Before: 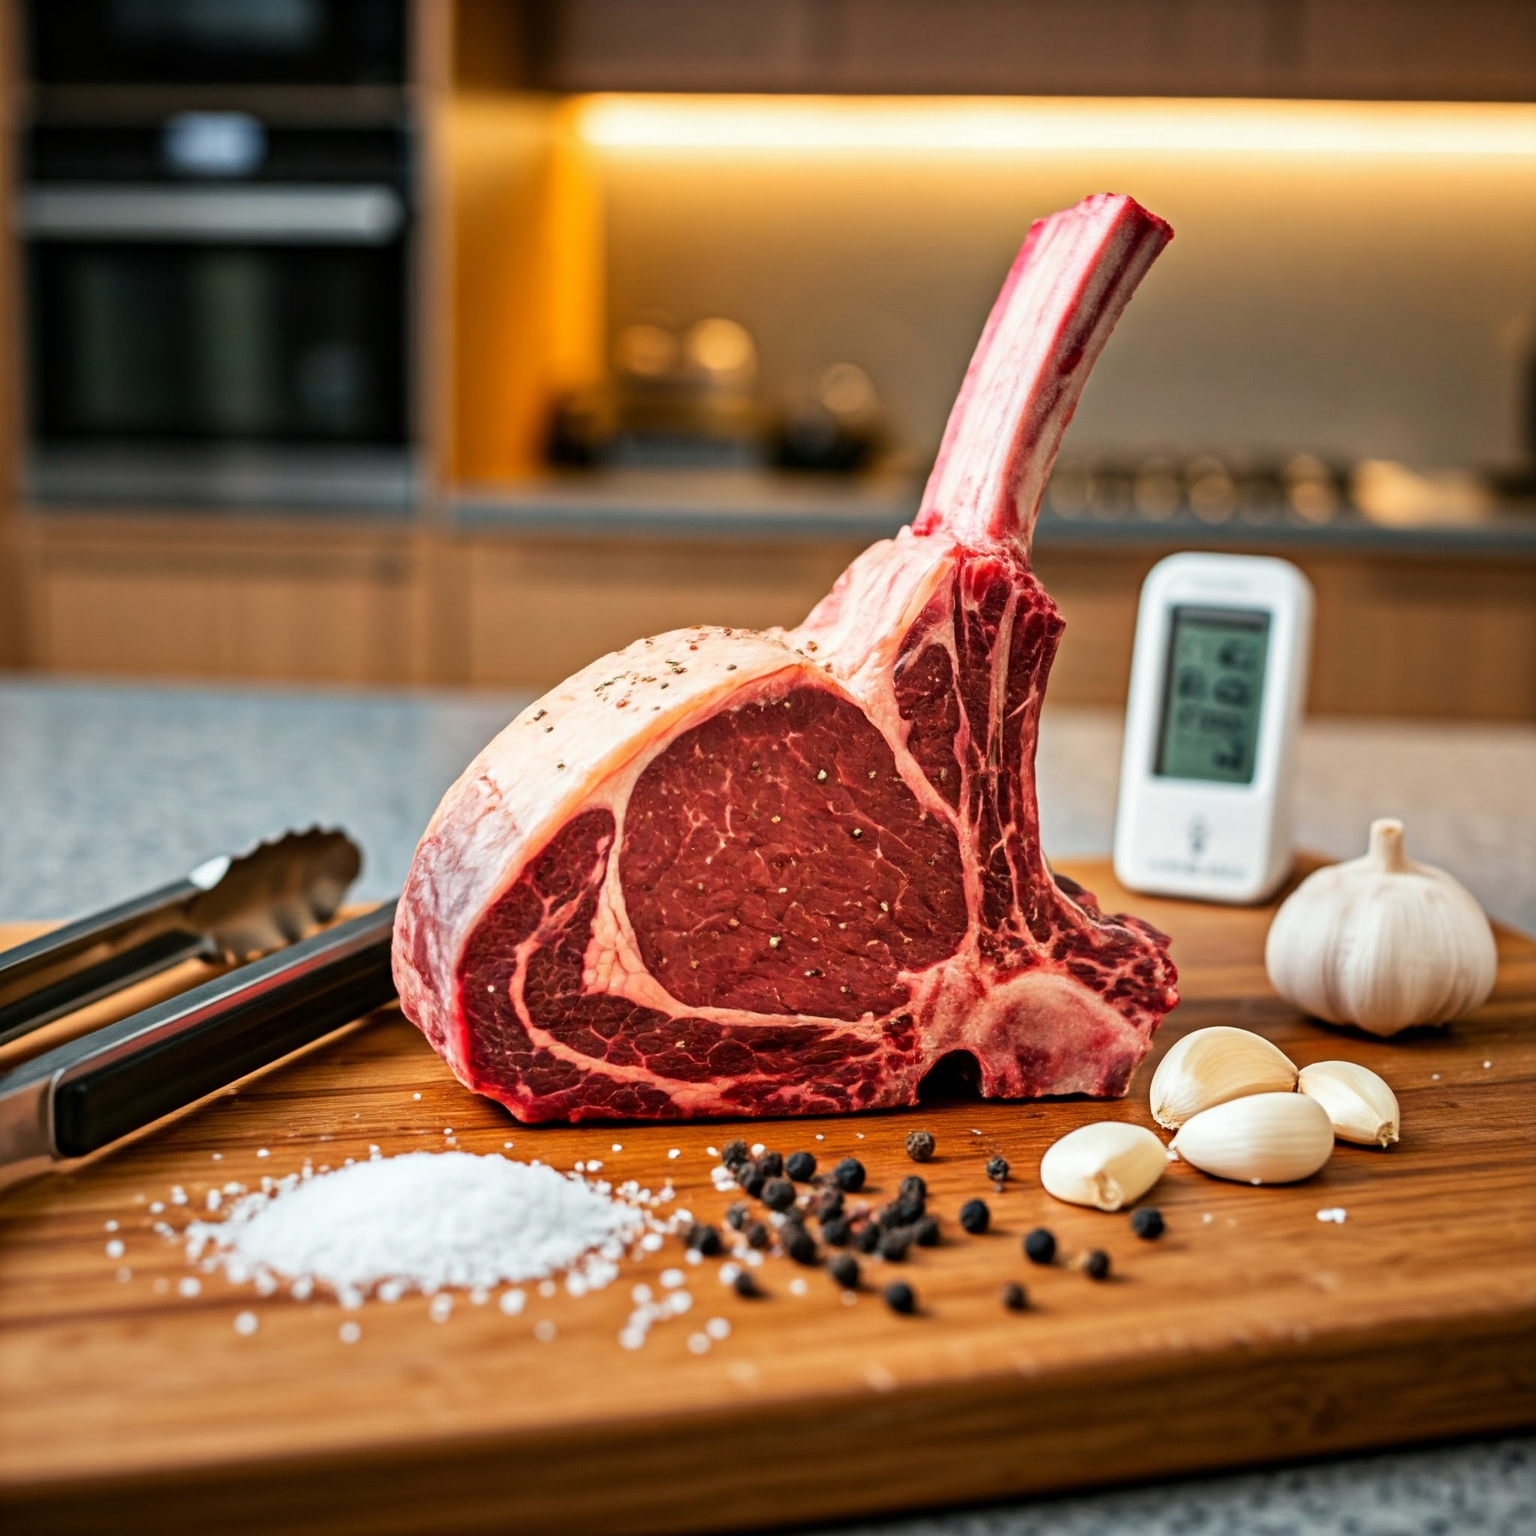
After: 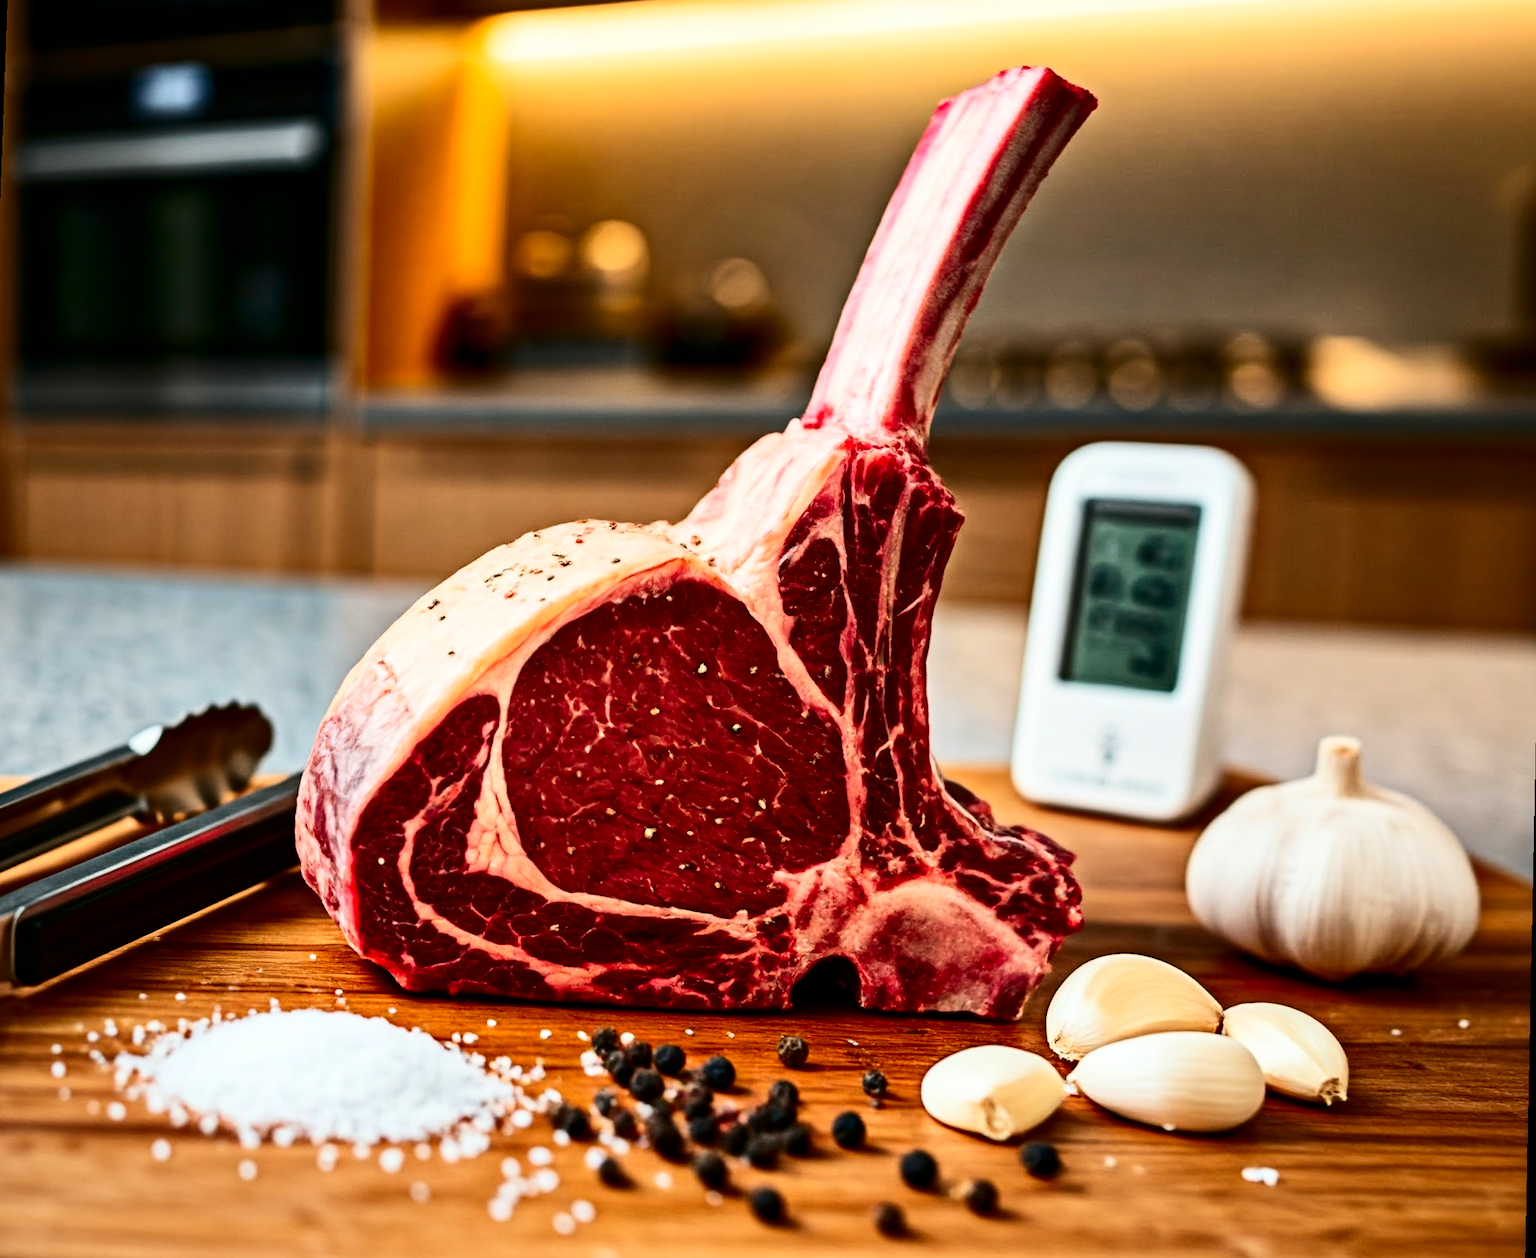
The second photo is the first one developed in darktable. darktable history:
contrast brightness saturation: contrast 0.32, brightness -0.08, saturation 0.17
crop and rotate: top 2.479%, bottom 3.018%
rotate and perspective: rotation 1.69°, lens shift (vertical) -0.023, lens shift (horizontal) -0.291, crop left 0.025, crop right 0.988, crop top 0.092, crop bottom 0.842
